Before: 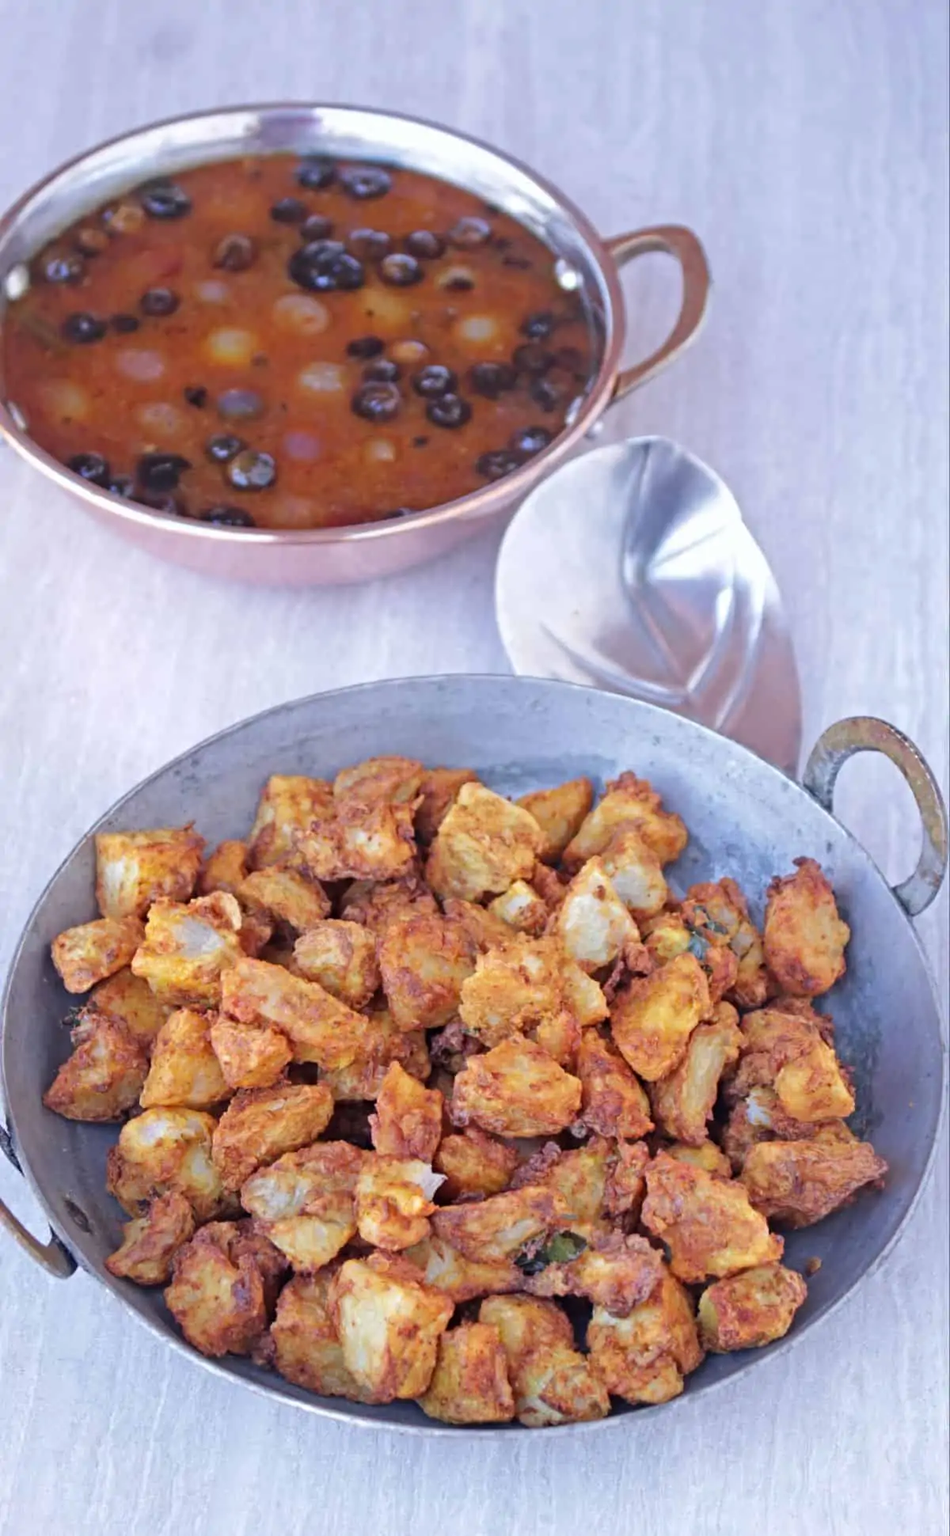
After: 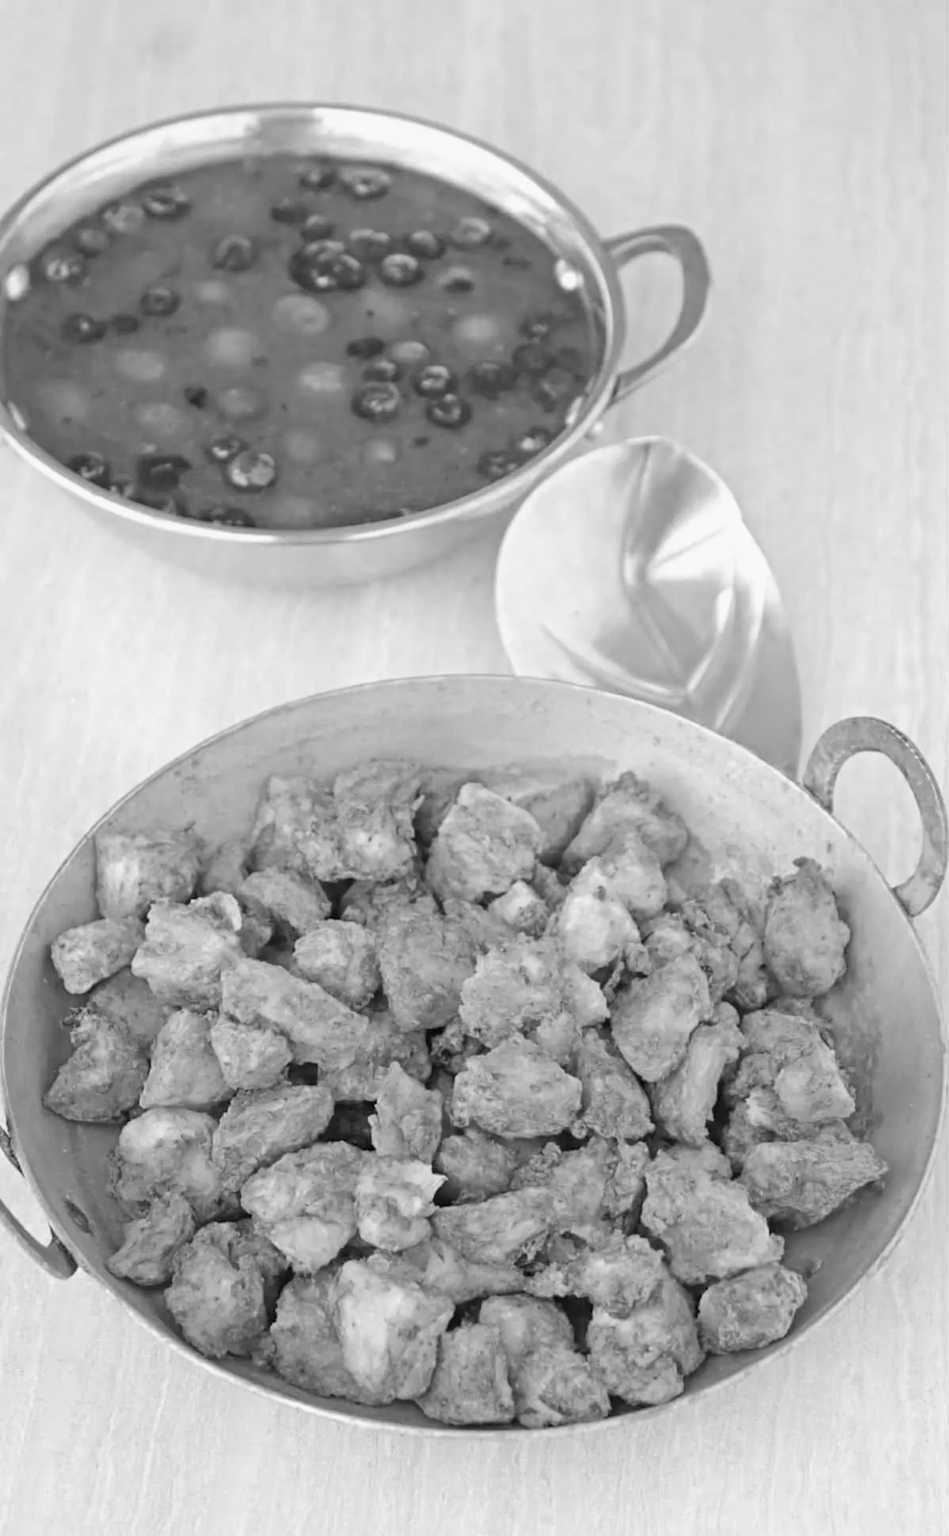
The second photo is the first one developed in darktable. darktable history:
color calibration: output gray [0.21, 0.42, 0.37, 0], illuminant same as pipeline (D50), adaptation XYZ, x 0.346, y 0.357, temperature 5003.18 K
contrast brightness saturation: brightness 0.183, saturation -0.487
